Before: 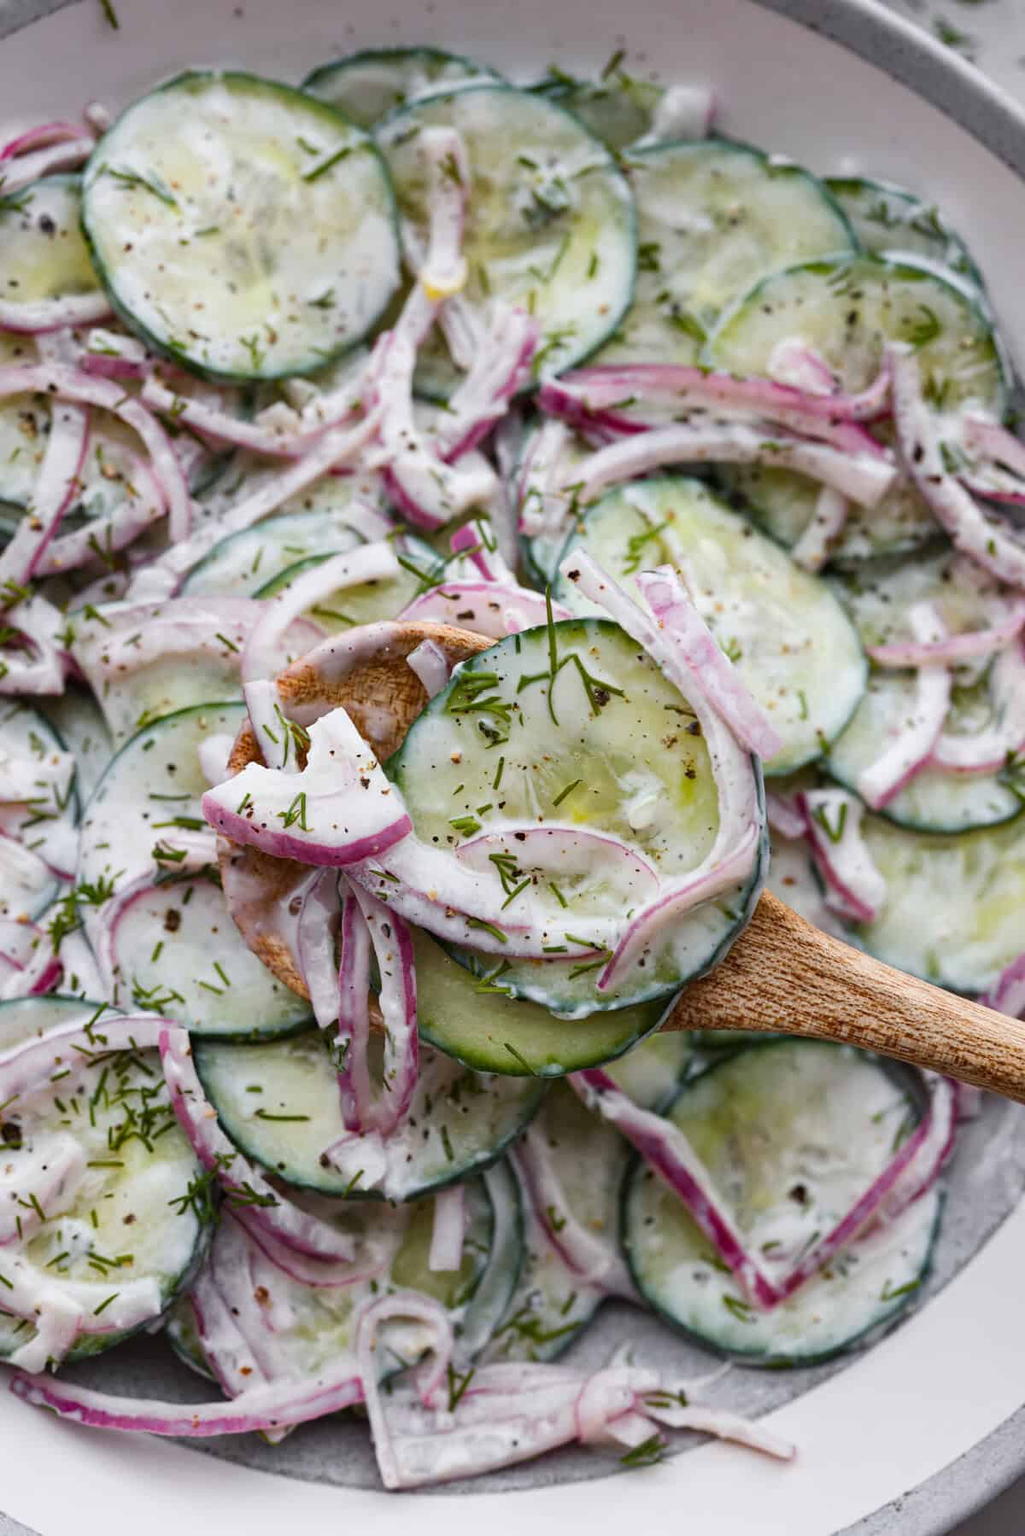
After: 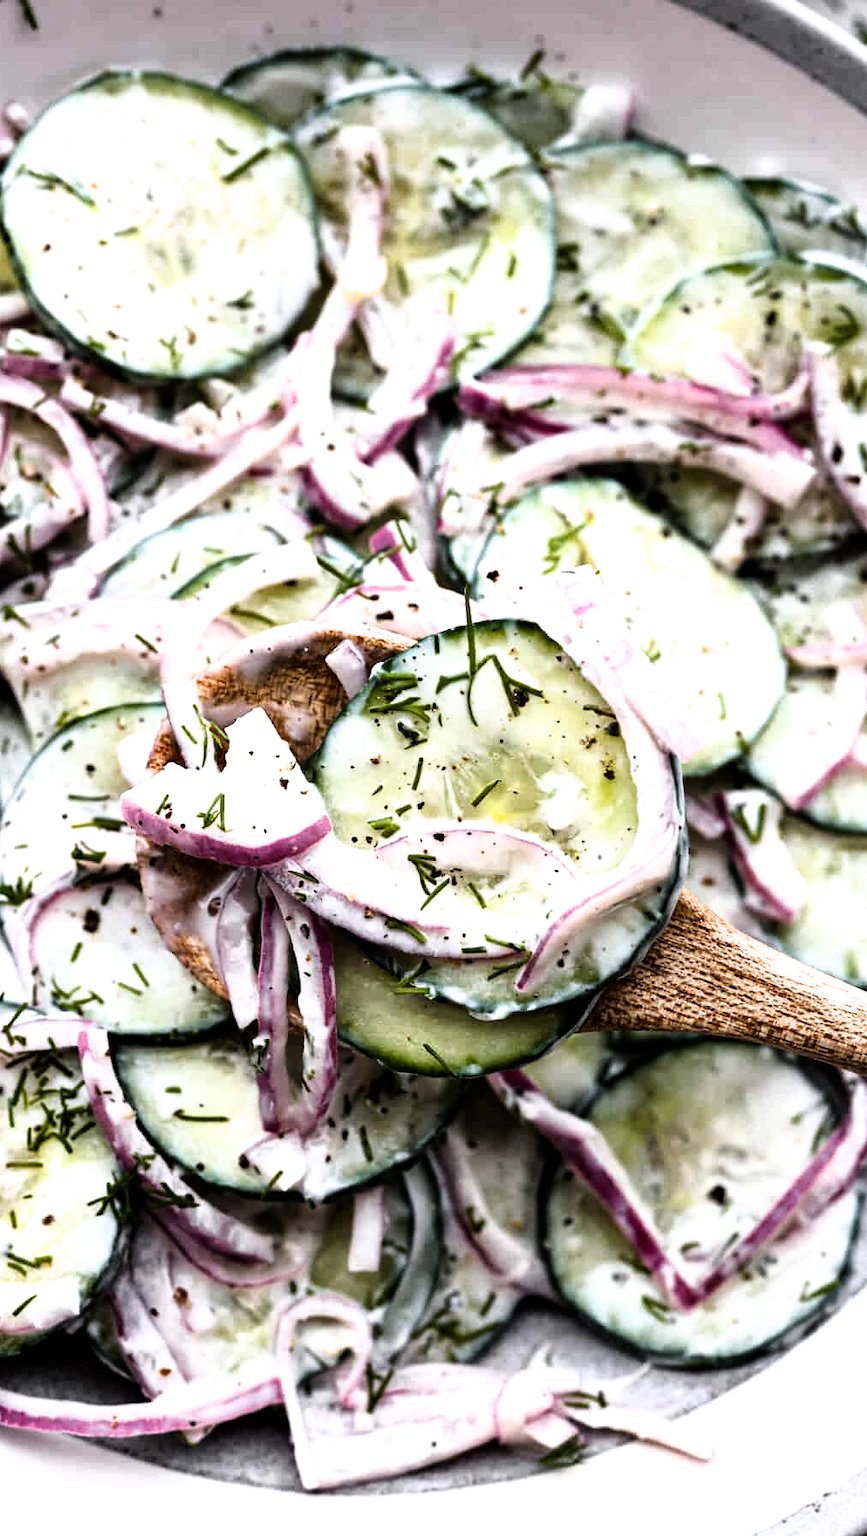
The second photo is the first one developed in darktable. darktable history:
tone equalizer: -8 EV -0.782 EV, -7 EV -0.712 EV, -6 EV -0.622 EV, -5 EV -0.388 EV, -3 EV 0.395 EV, -2 EV 0.6 EV, -1 EV 0.691 EV, +0 EV 0.727 EV, edges refinement/feathering 500, mask exposure compensation -1.57 EV, preserve details no
filmic rgb: black relative exposure -8.3 EV, white relative exposure 2.2 EV, threshold 3 EV, target white luminance 99.924%, hardness 7.1, latitude 75.55%, contrast 1.317, highlights saturation mix -1.55%, shadows ↔ highlights balance 30.5%, enable highlight reconstruction true
crop: left 7.977%, right 7.434%
